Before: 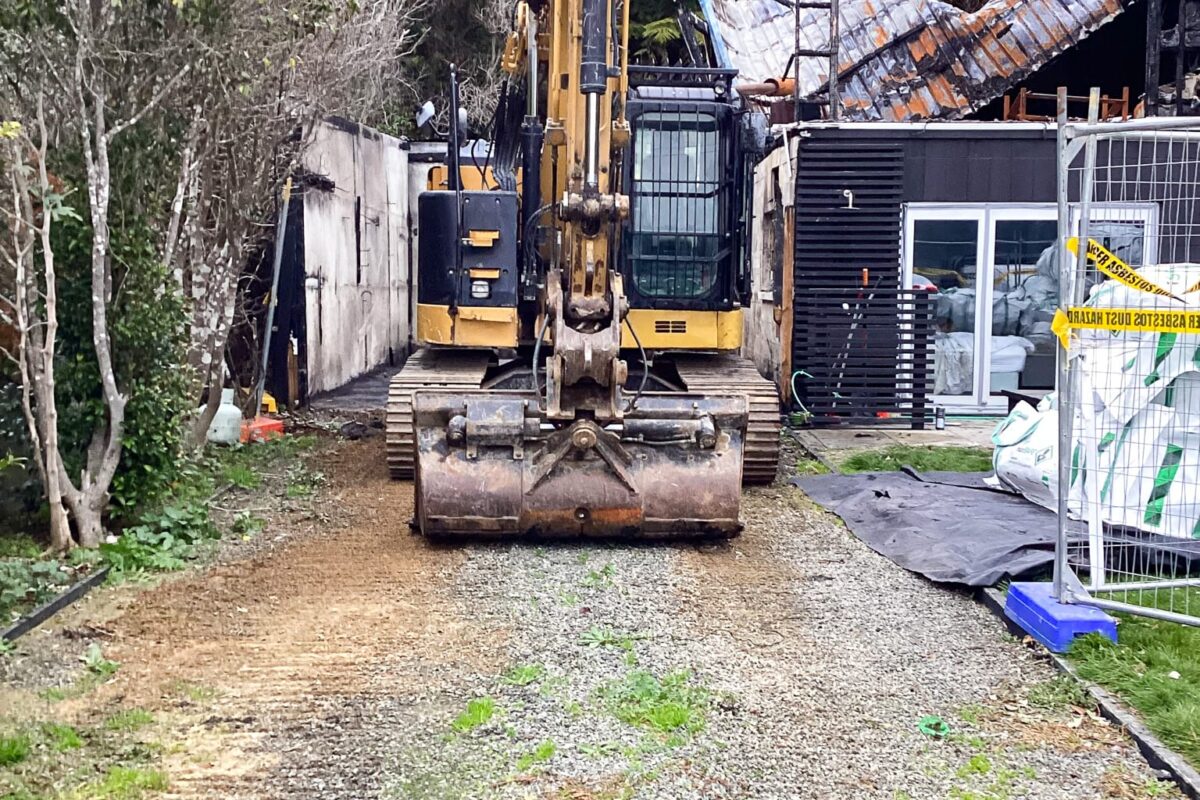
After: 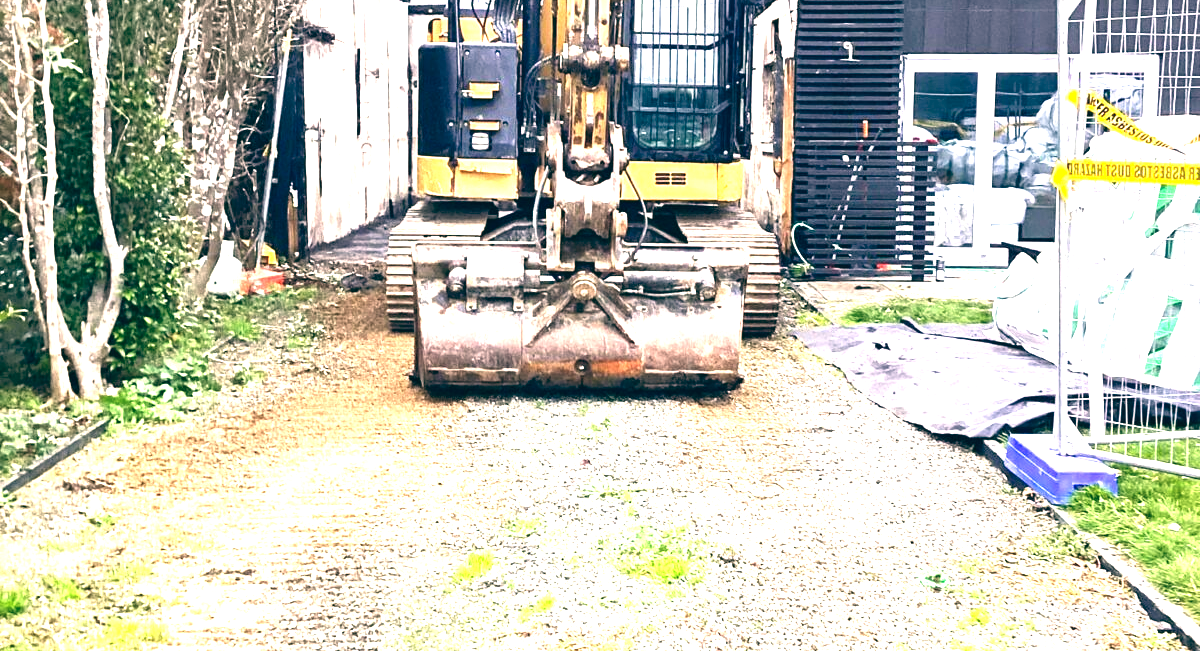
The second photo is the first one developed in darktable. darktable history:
exposure: black level correction 0.001, exposure 1.646 EV, compensate exposure bias true, compensate highlight preservation false
crop and rotate: top 18.507%
color balance: lift [1.005, 0.99, 1.007, 1.01], gamma [1, 0.979, 1.011, 1.021], gain [0.923, 1.098, 1.025, 0.902], input saturation 90.45%, contrast 7.73%, output saturation 105.91%
